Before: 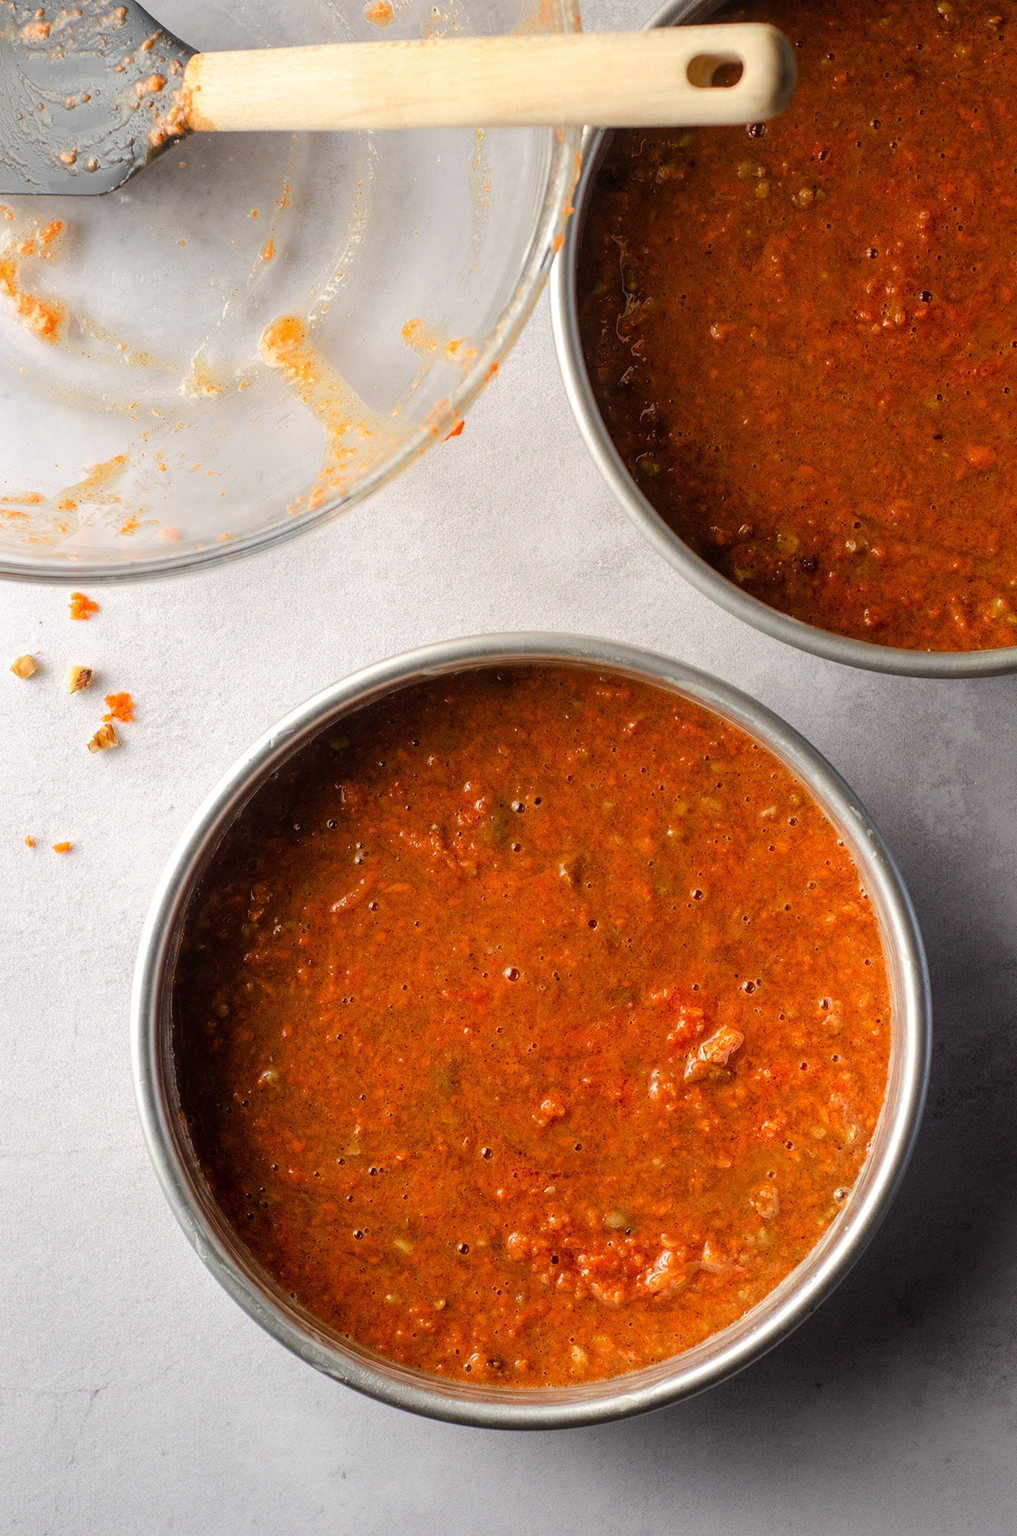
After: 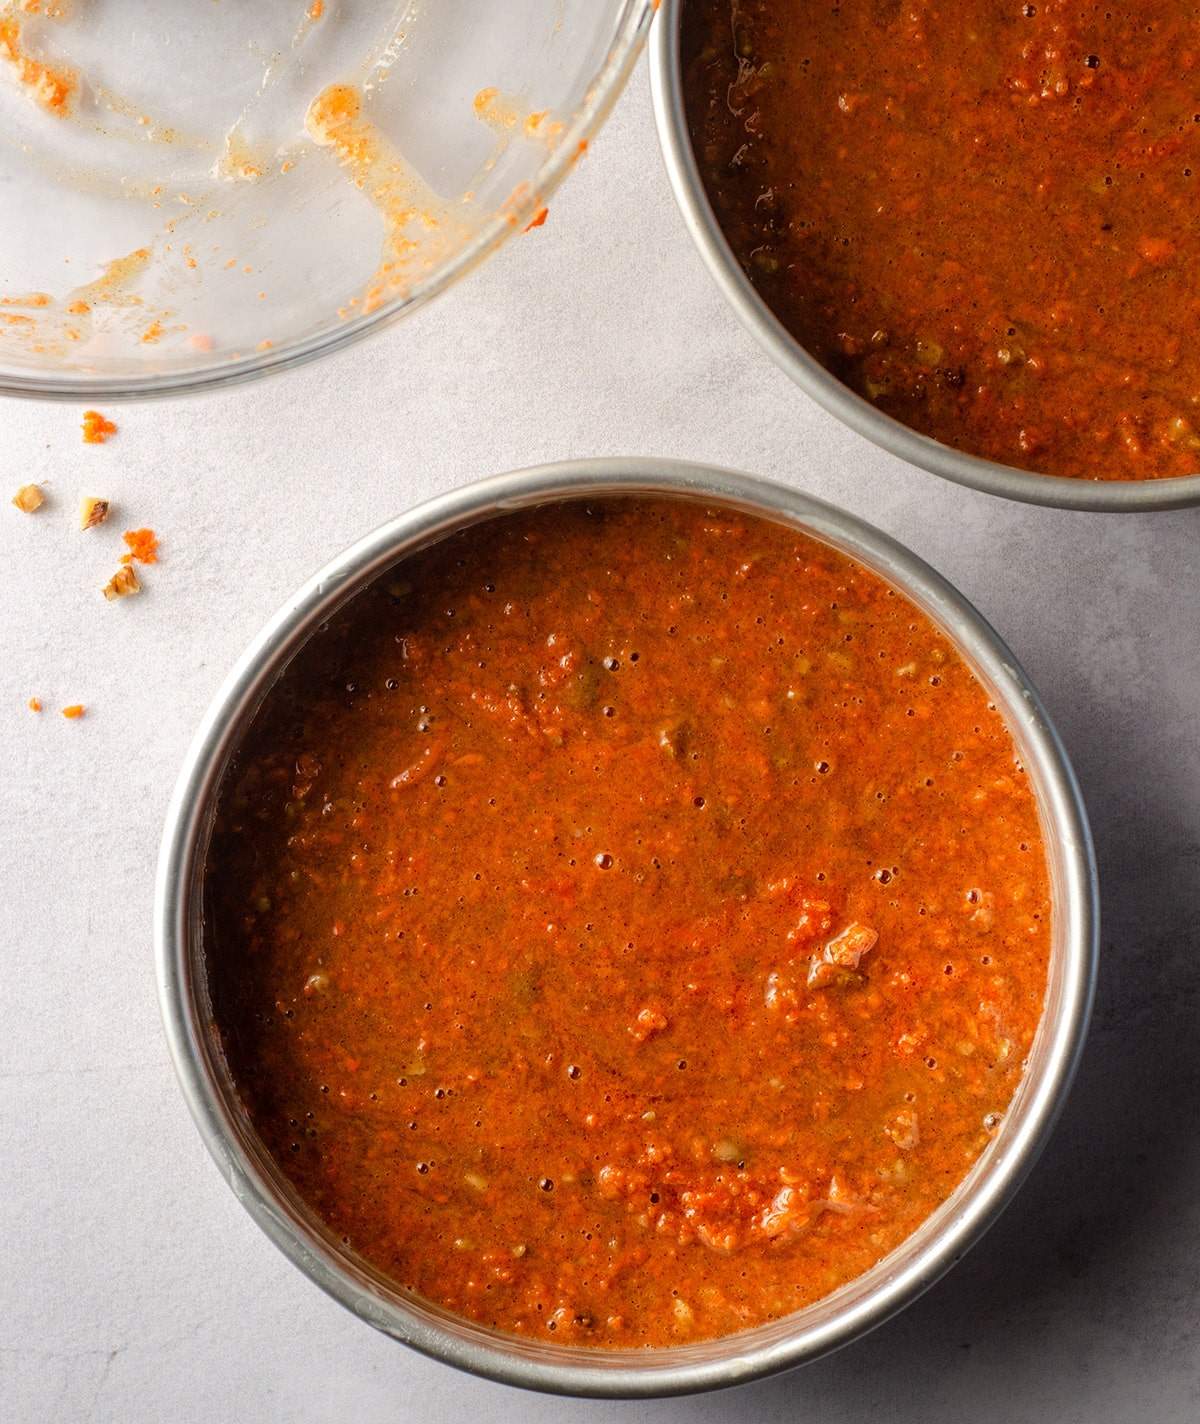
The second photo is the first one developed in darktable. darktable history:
crop and rotate: top 15.912%, bottom 5.482%
